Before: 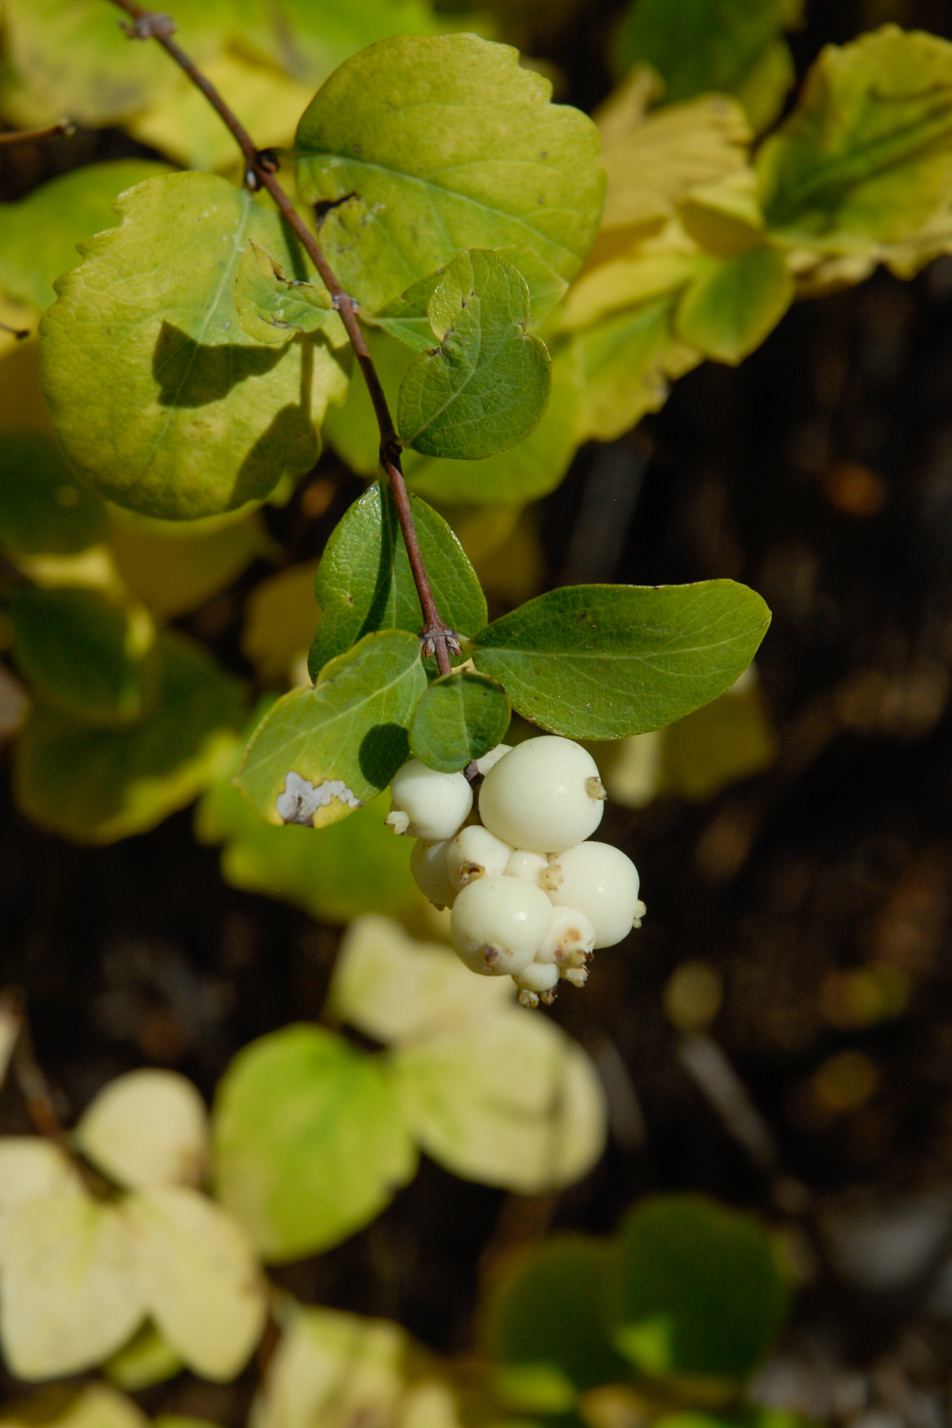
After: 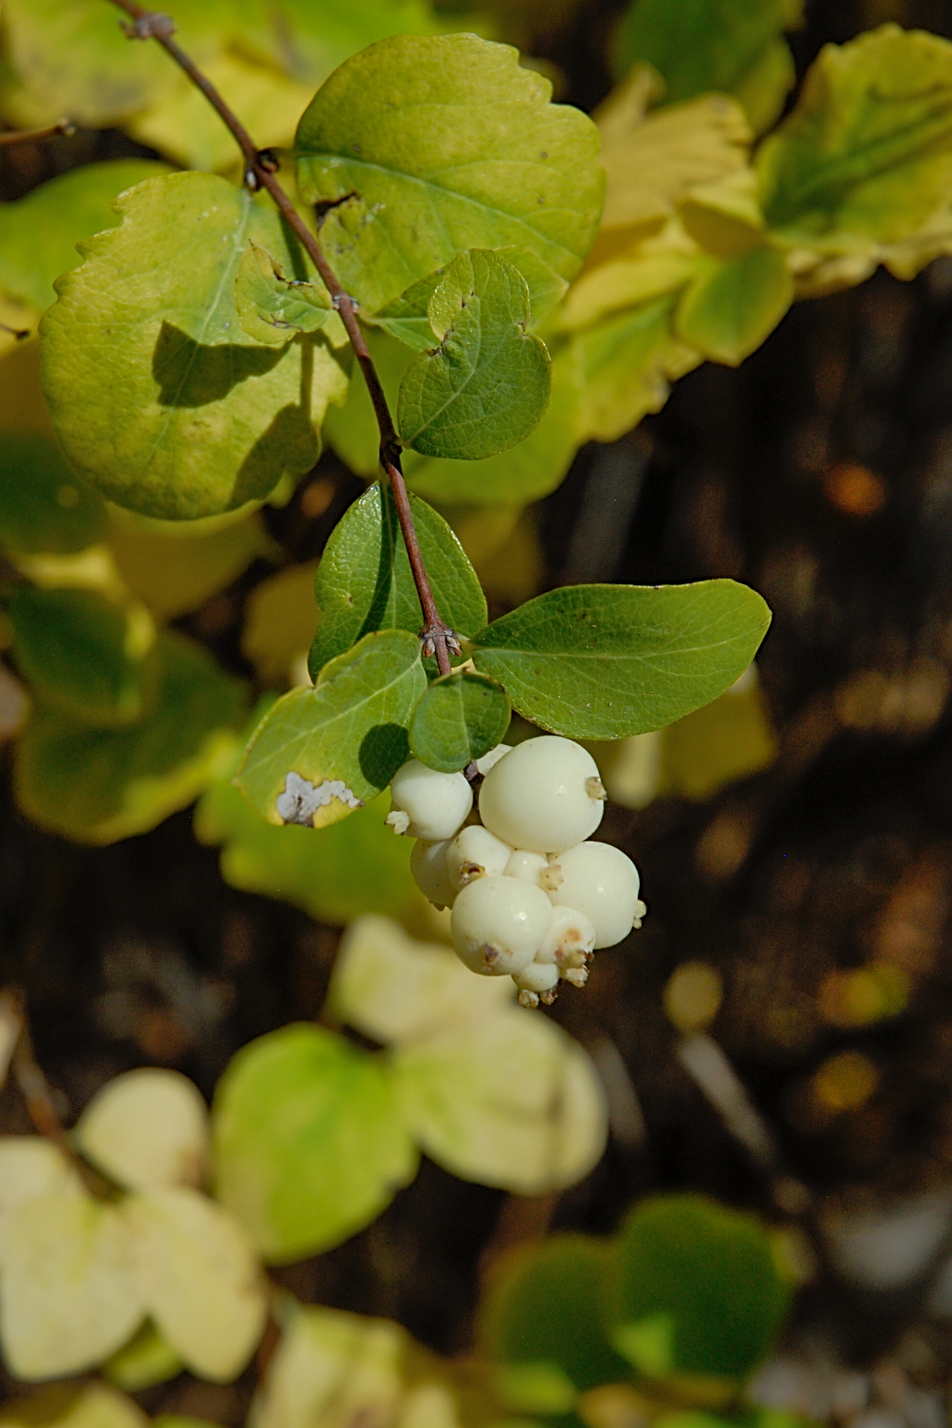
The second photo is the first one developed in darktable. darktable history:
shadows and highlights: on, module defaults
sharpen: radius 2.767
